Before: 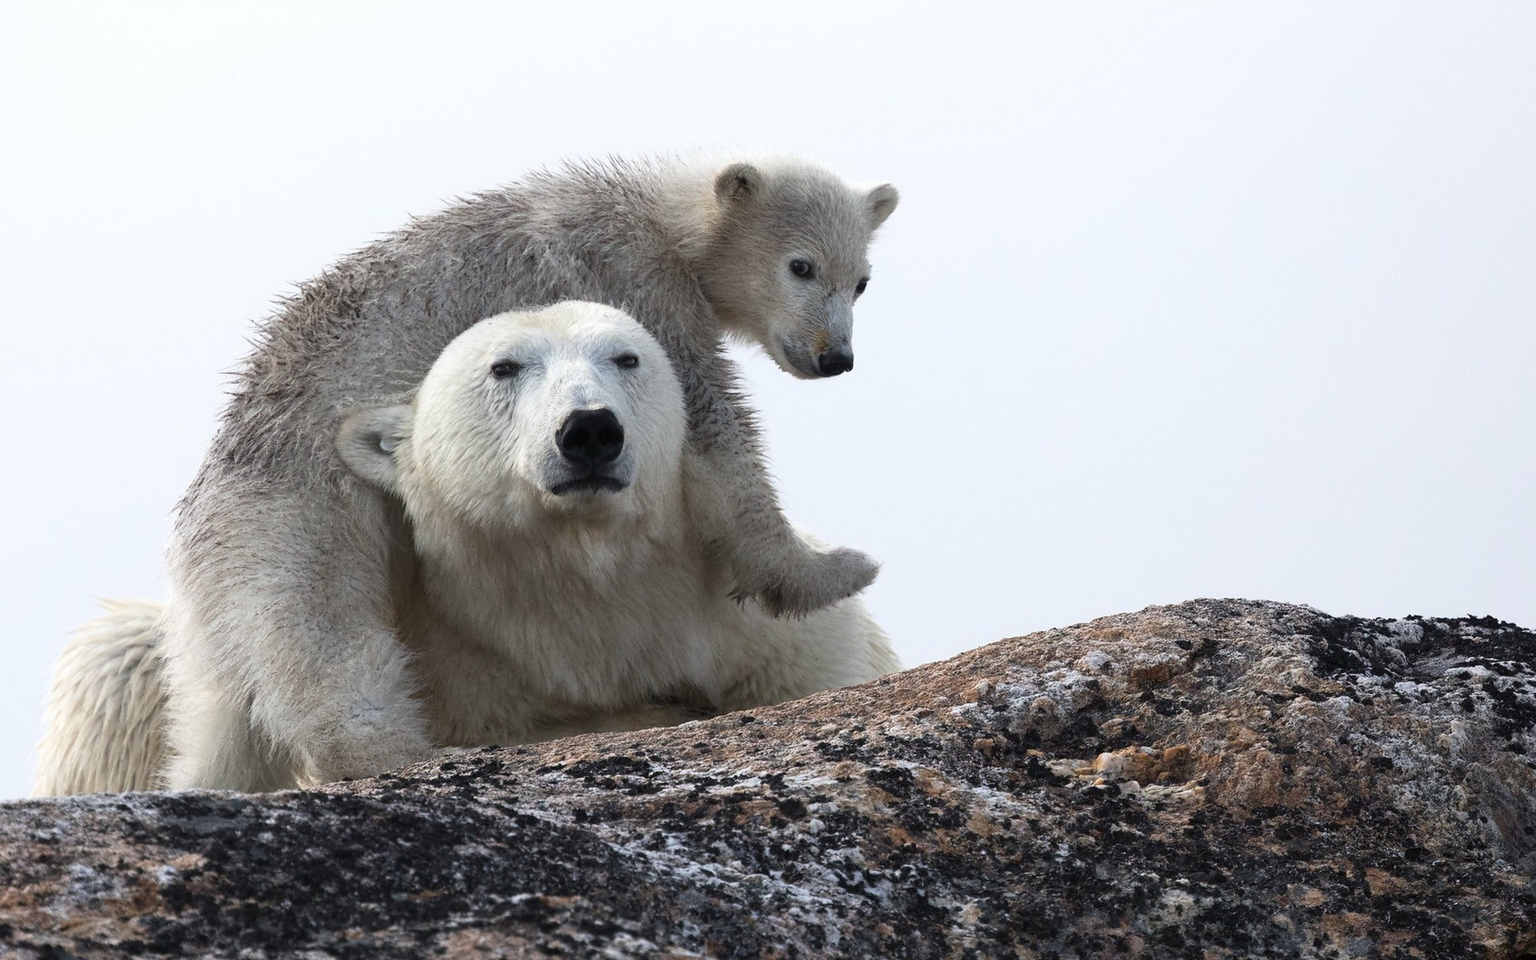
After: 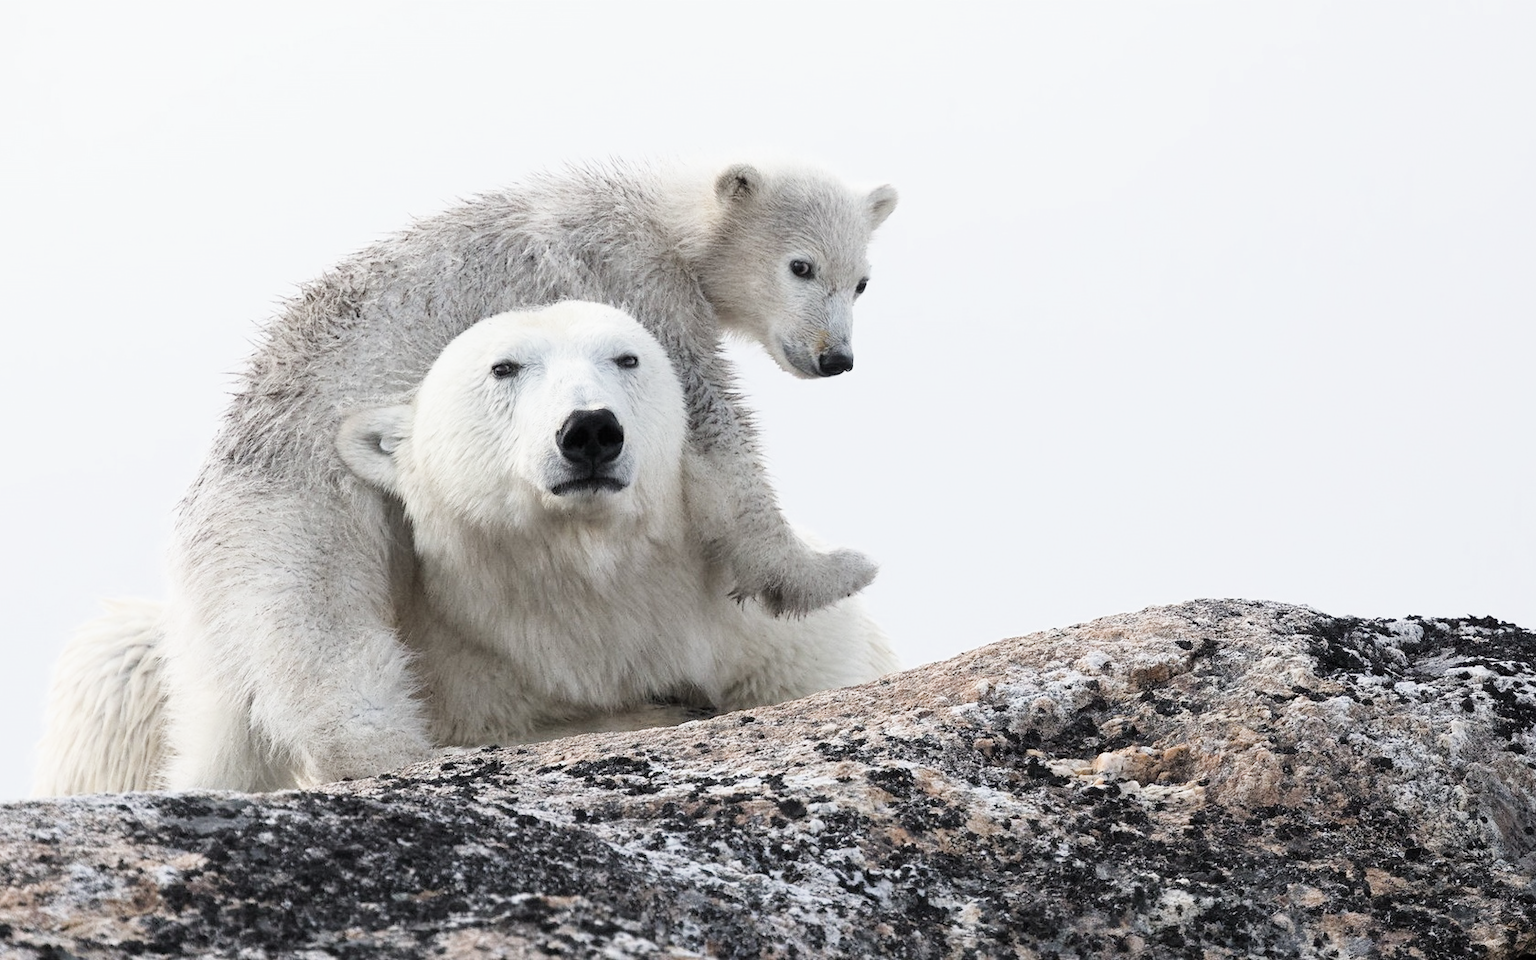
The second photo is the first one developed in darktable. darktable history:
color correction: saturation 0.5
color balance rgb: perceptual saturation grading › global saturation 34.05%, global vibrance 5.56%
filmic rgb: black relative exposure -7.65 EV, white relative exposure 4.56 EV, hardness 3.61, contrast 1.05
exposure: black level correction 0, exposure 1.45 EV, compensate exposure bias true, compensate highlight preservation false
